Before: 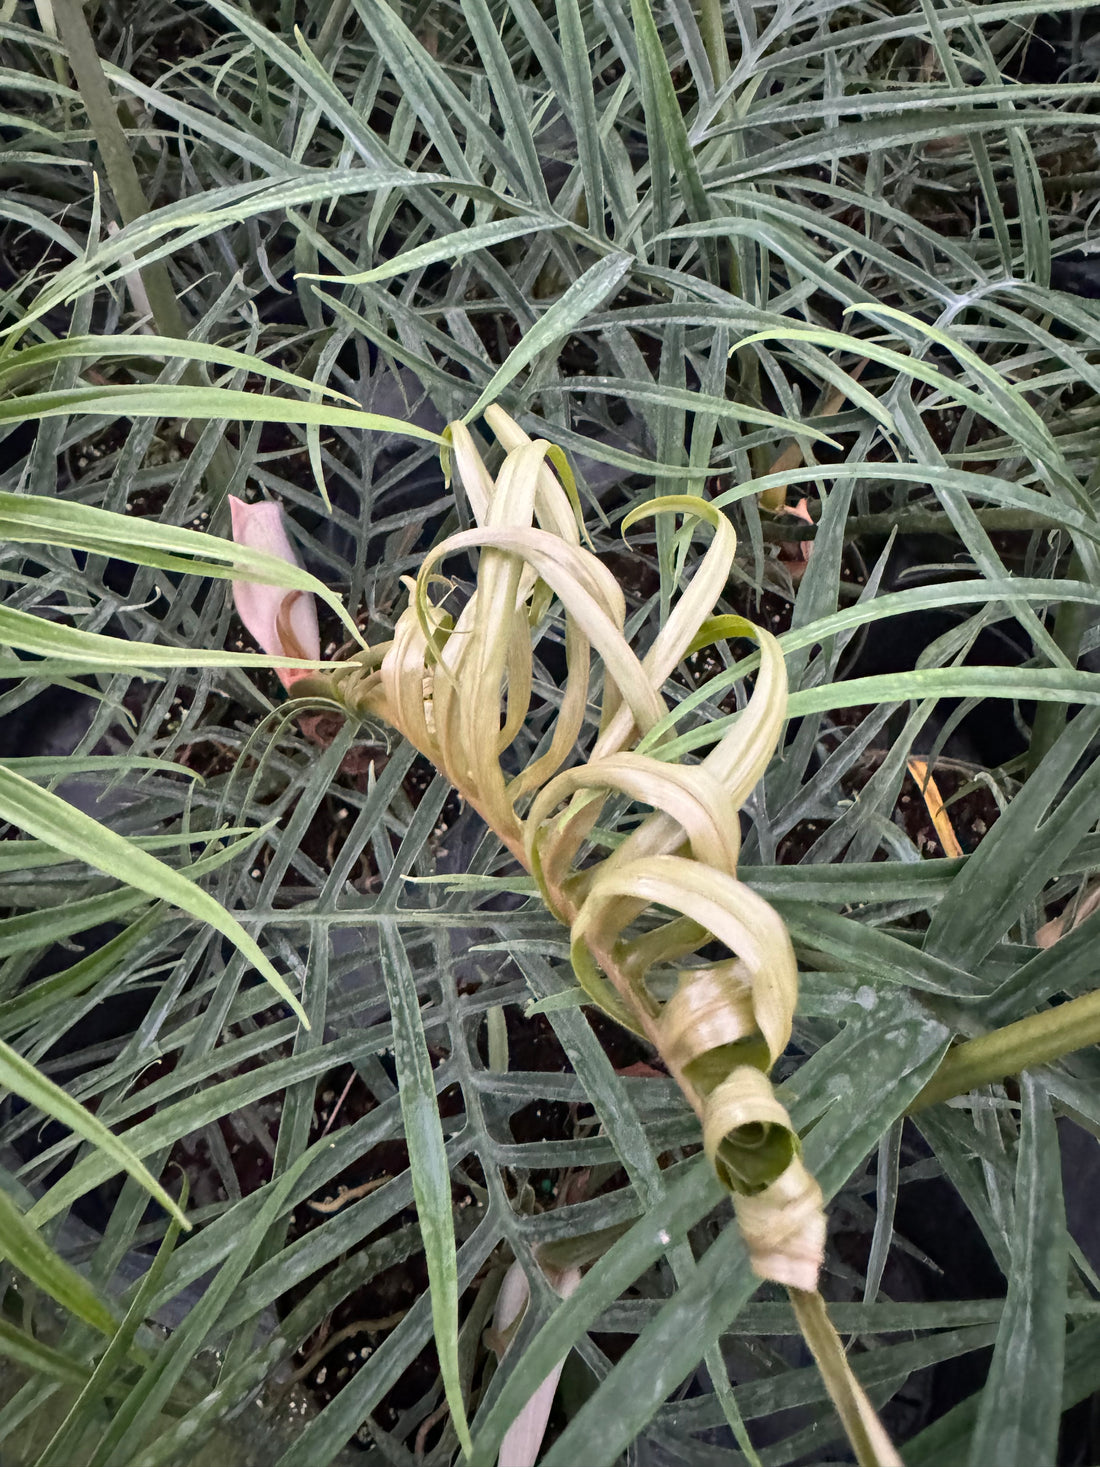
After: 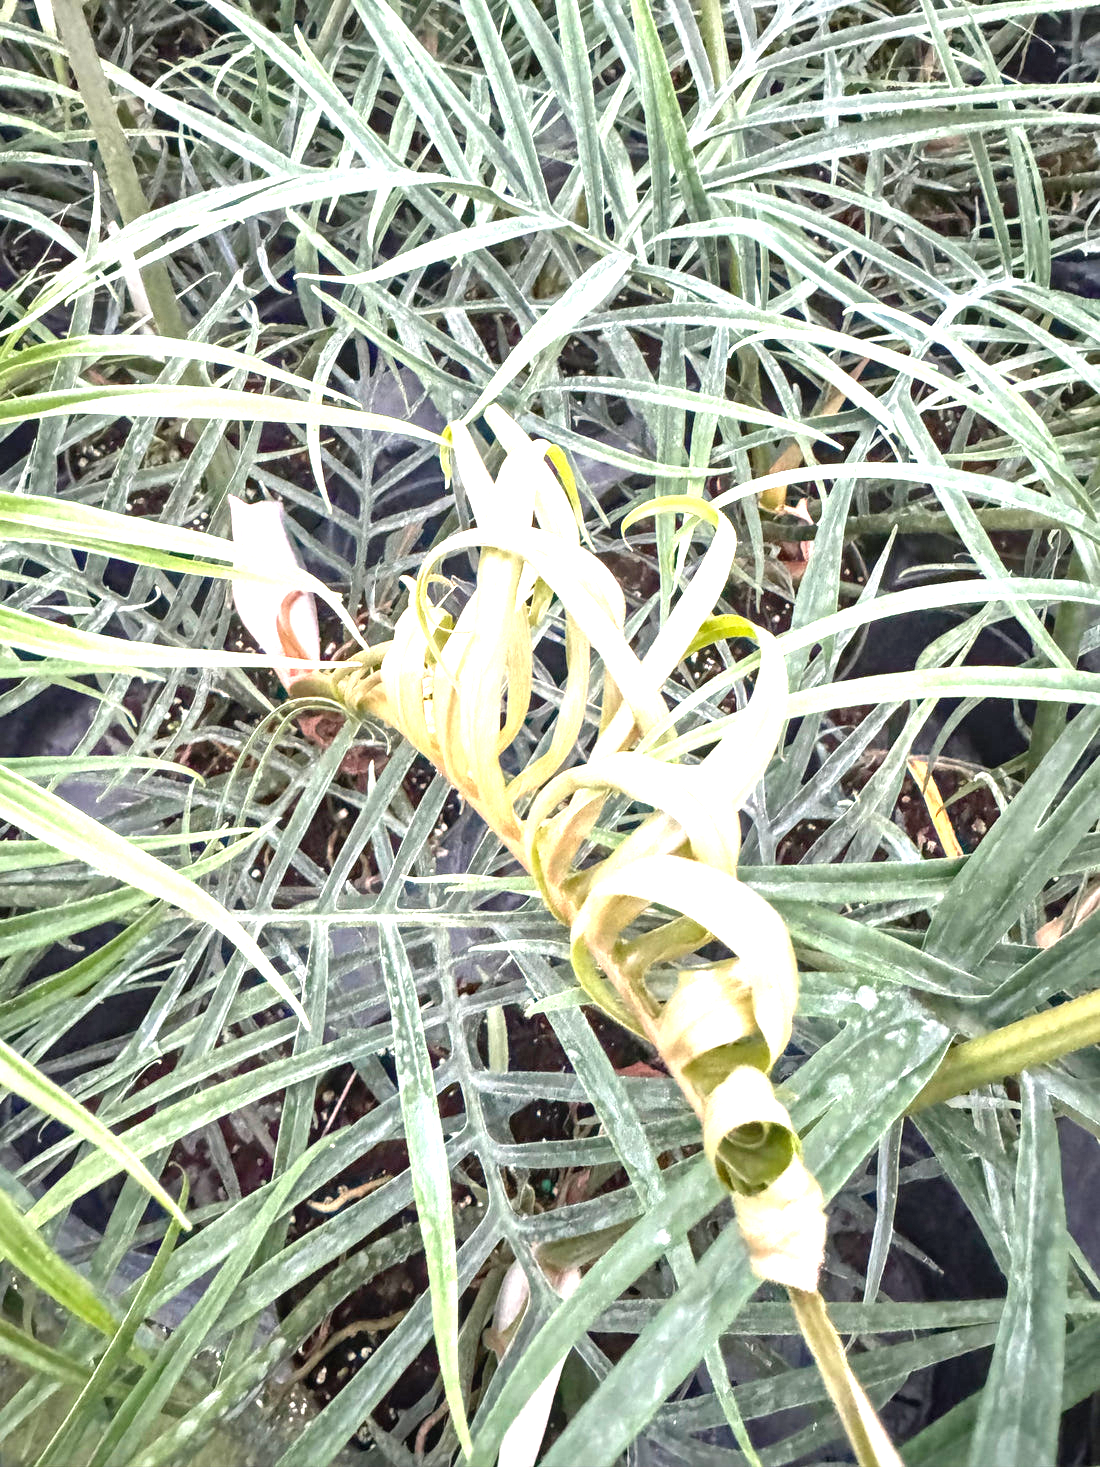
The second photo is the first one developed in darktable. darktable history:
local contrast: detail 110%
exposure: black level correction 0.001, exposure 1.656 EV, compensate highlight preservation false
